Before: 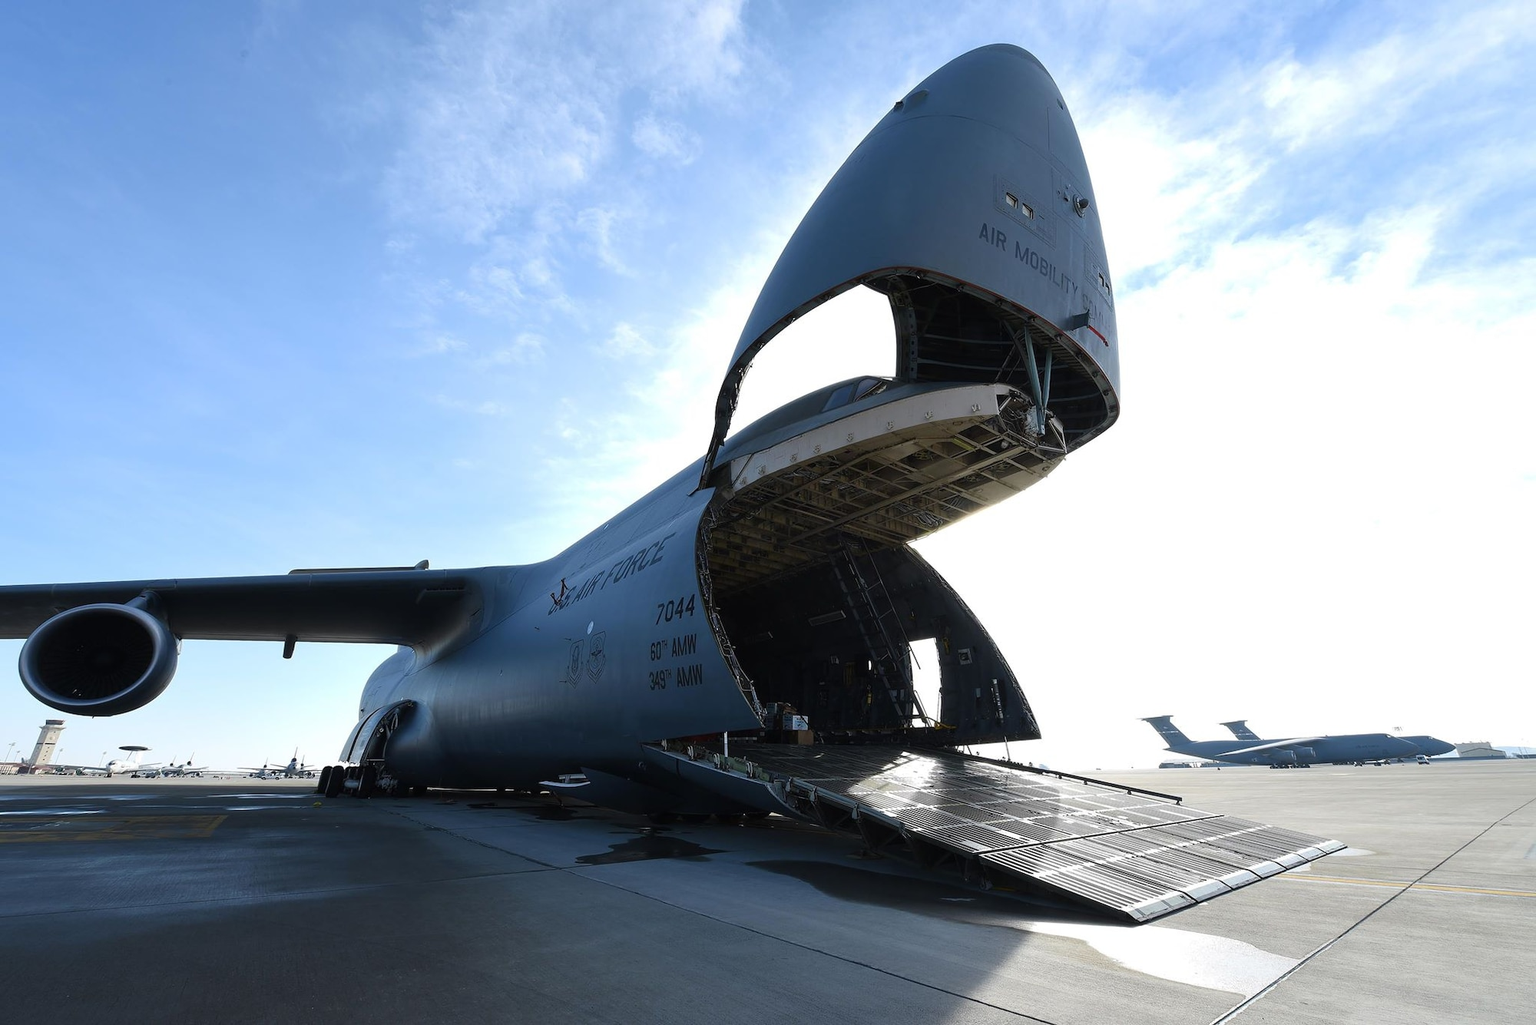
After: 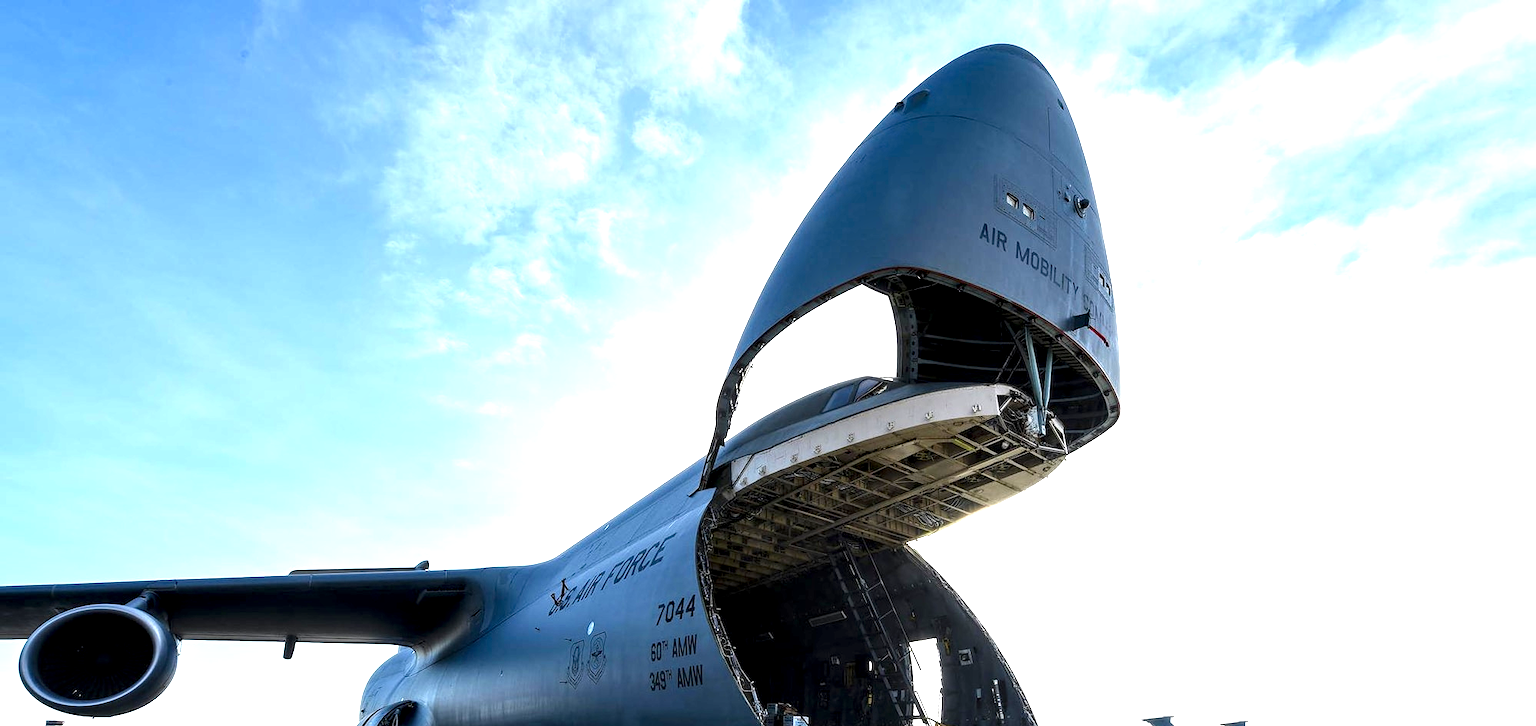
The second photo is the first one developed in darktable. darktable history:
local contrast: highlights 81%, shadows 57%, detail 174%, midtone range 0.609
exposure: exposure 0.721 EV, compensate highlight preservation false
crop: right 0.001%, bottom 29.109%
color balance rgb: perceptual saturation grading › global saturation 25.007%, global vibrance 11.077%
